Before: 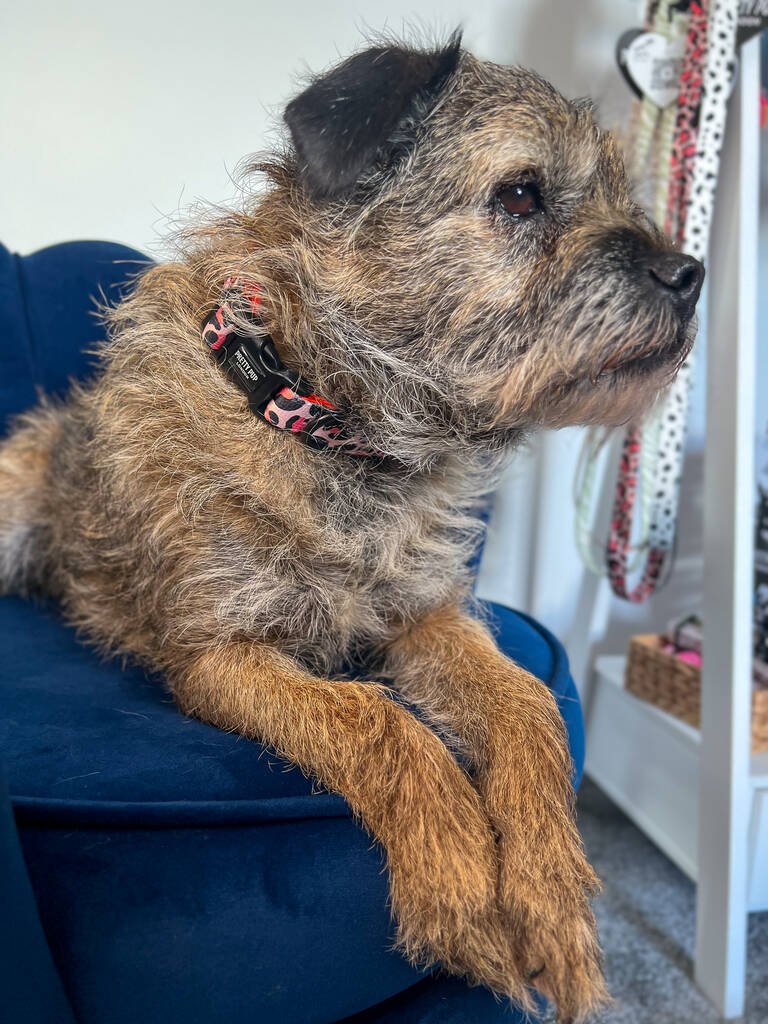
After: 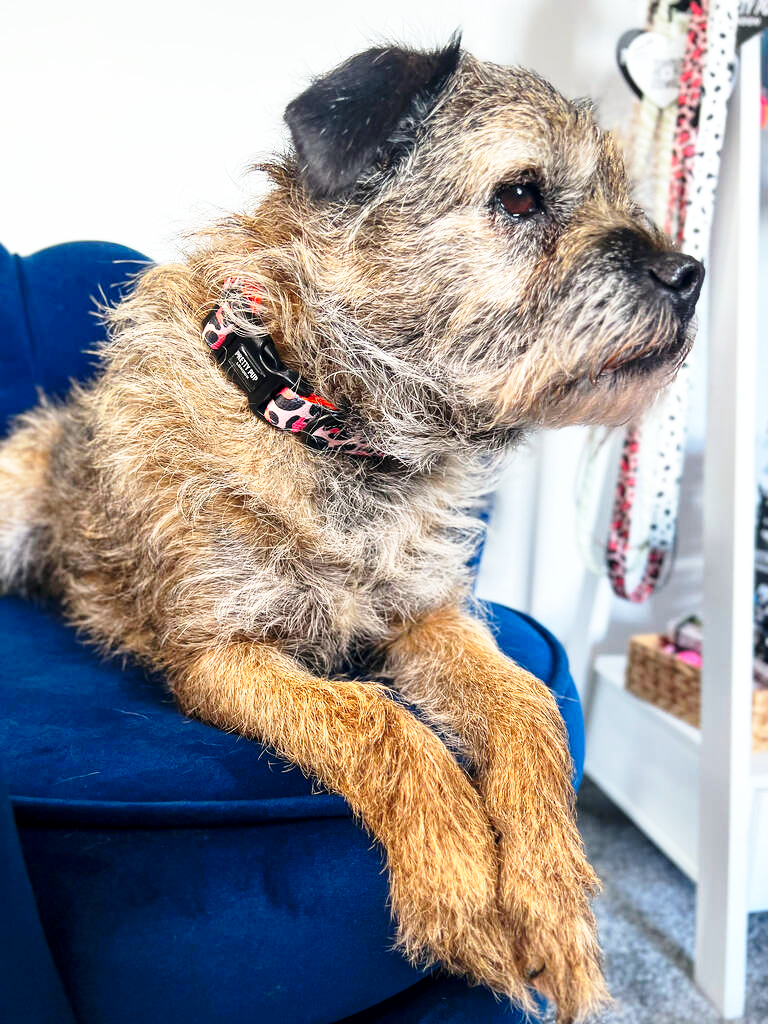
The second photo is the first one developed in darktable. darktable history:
contrast equalizer: octaves 7, y [[0.579, 0.58, 0.505, 0.5, 0.5, 0.5], [0.5 ×6], [0.5 ×6], [0 ×6], [0 ×6]], mix 0.295
base curve: curves: ch0 [(0, 0) (0.026, 0.03) (0.109, 0.232) (0.351, 0.748) (0.669, 0.968) (1, 1)], preserve colors none
